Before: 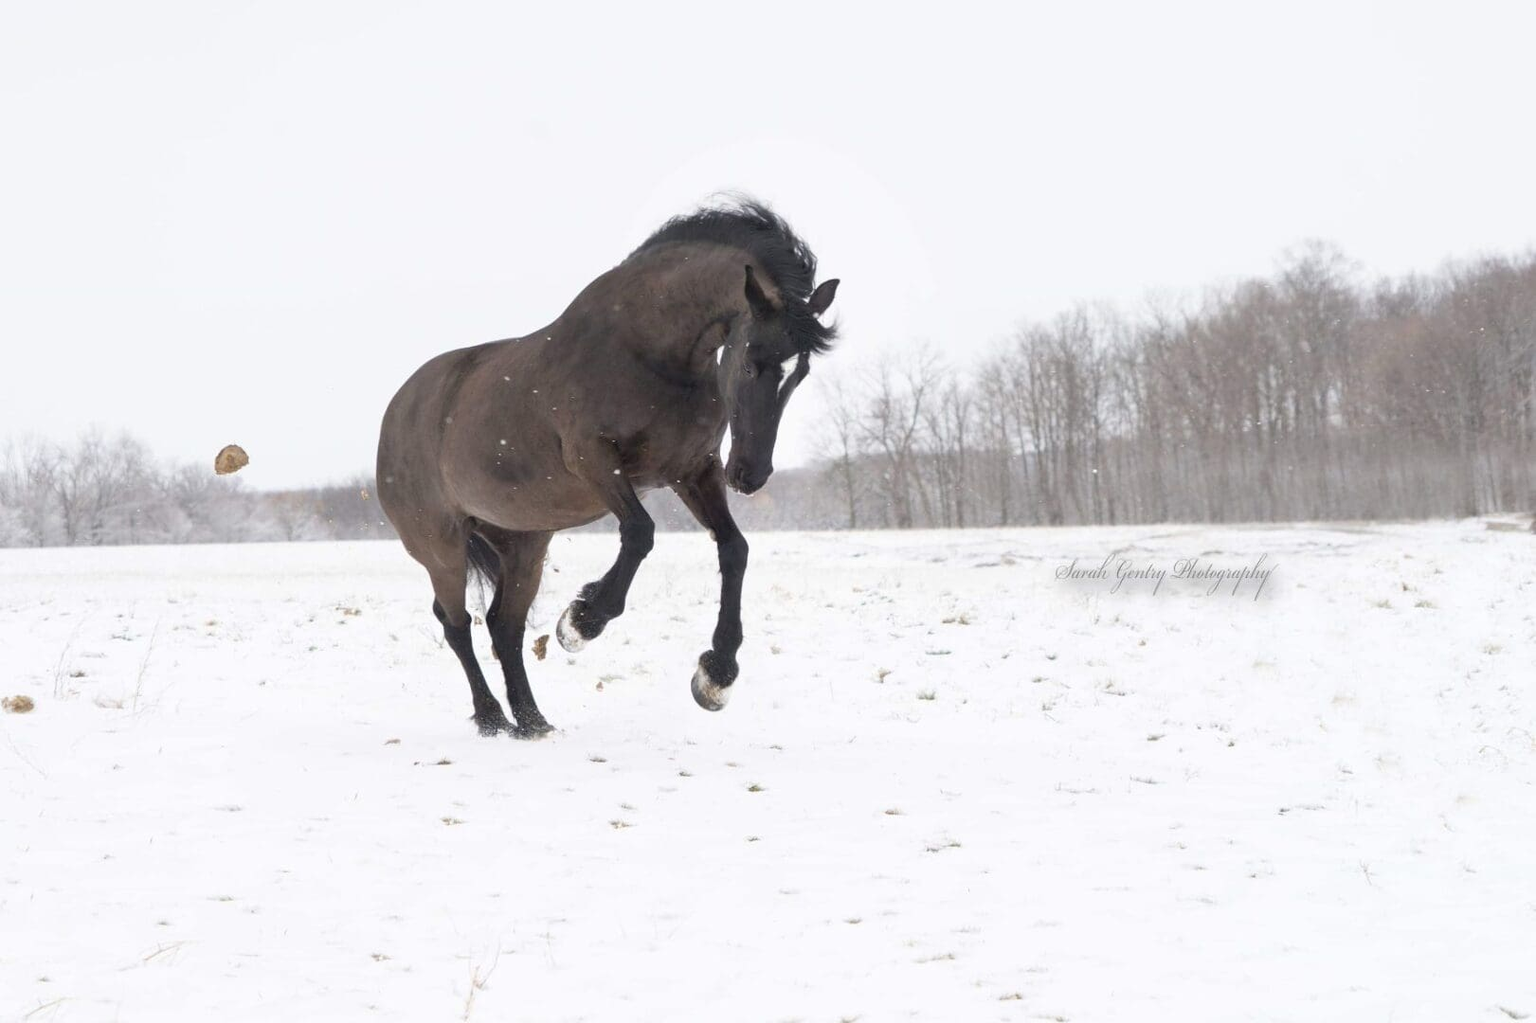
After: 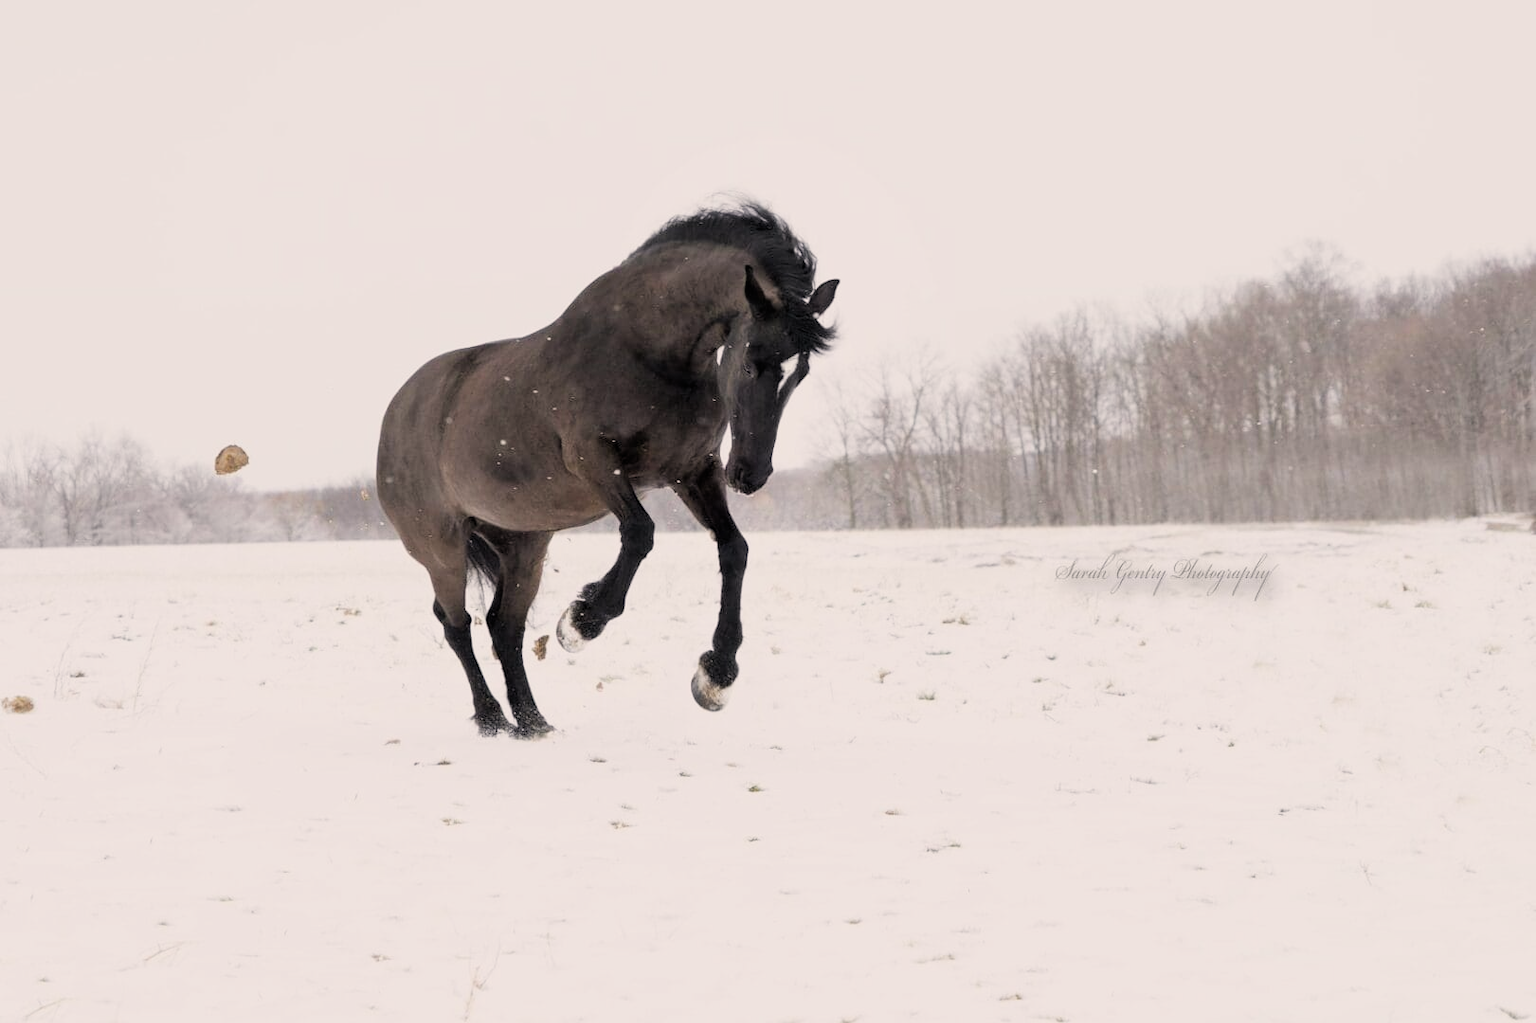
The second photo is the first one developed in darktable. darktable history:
color correction: highlights a* 3.84, highlights b* 5.07
filmic rgb: black relative exposure -5 EV, white relative exposure 3.5 EV, hardness 3.19, contrast 1.2, highlights saturation mix -50%
